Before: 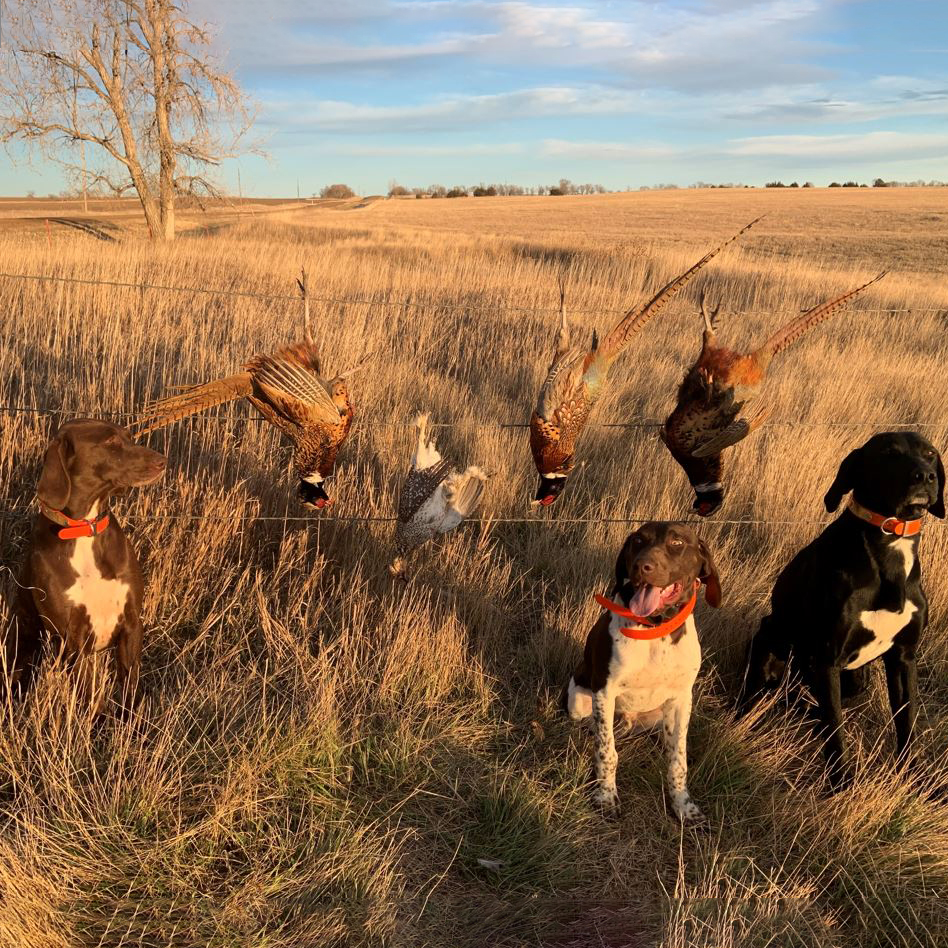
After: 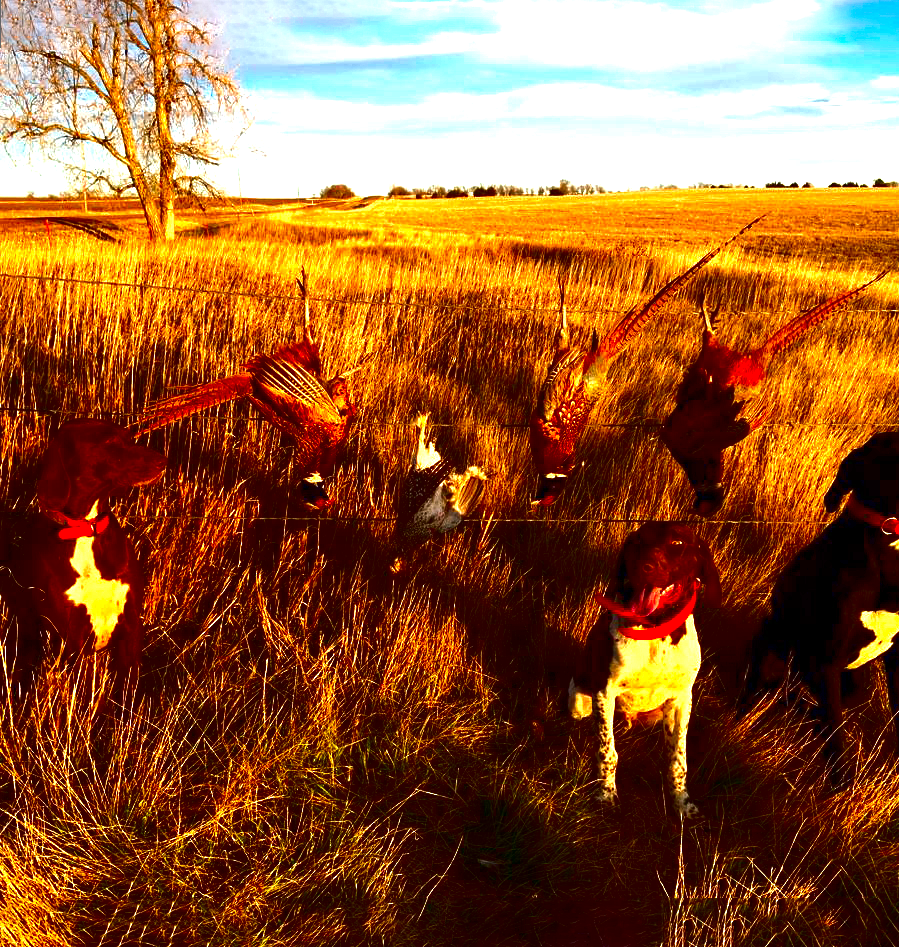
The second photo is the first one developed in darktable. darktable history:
contrast brightness saturation: brightness -0.985, saturation 0.987
exposure: black level correction 0, exposure 1 EV, compensate highlight preservation false
crop and rotate: left 0%, right 5.142%
